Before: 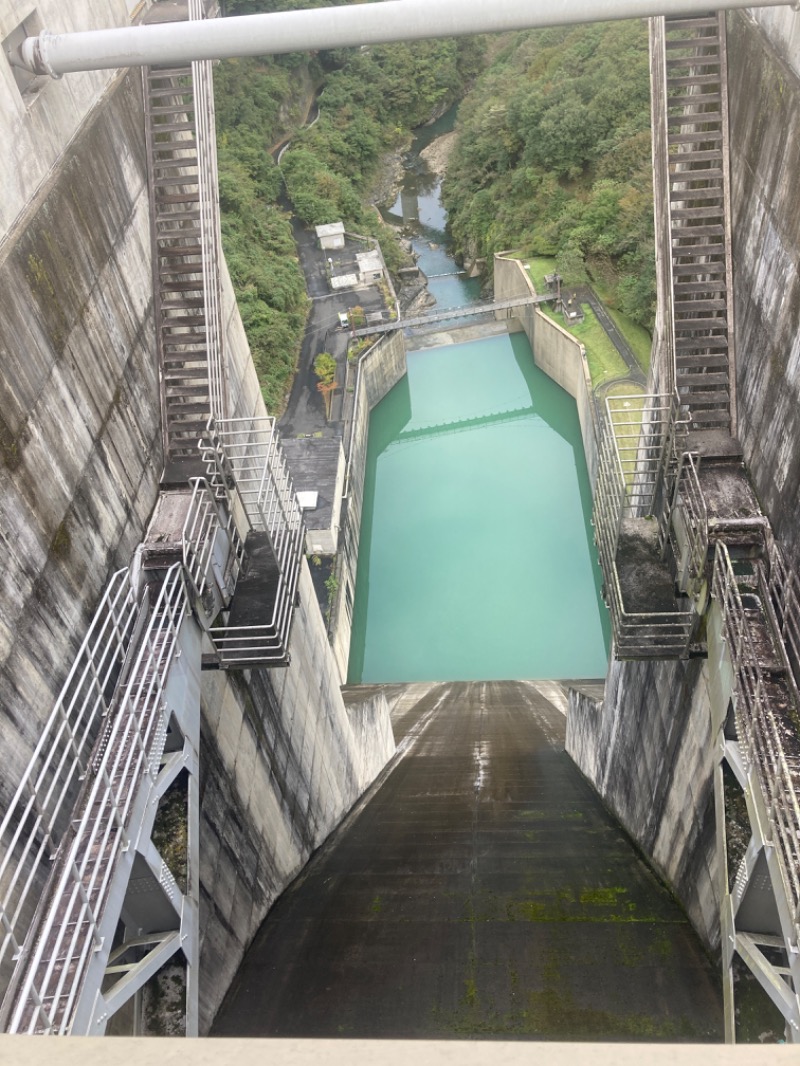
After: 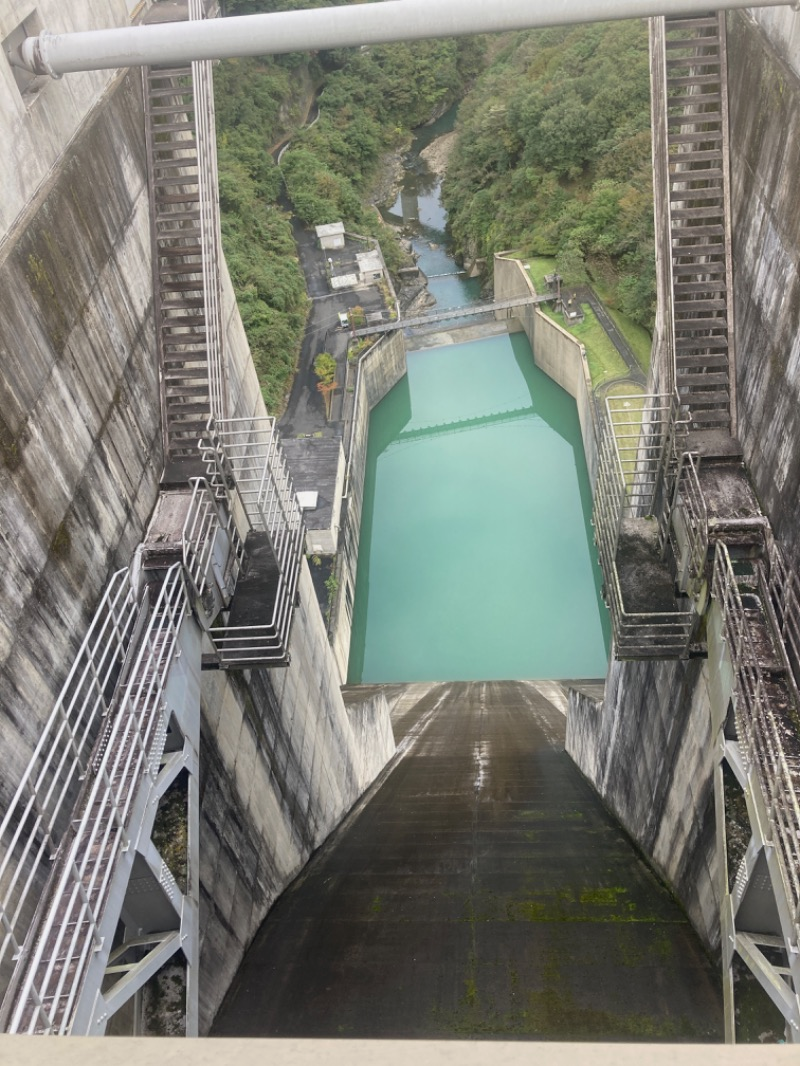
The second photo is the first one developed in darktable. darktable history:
exposure: exposure -0.172 EV, compensate highlight preservation false
